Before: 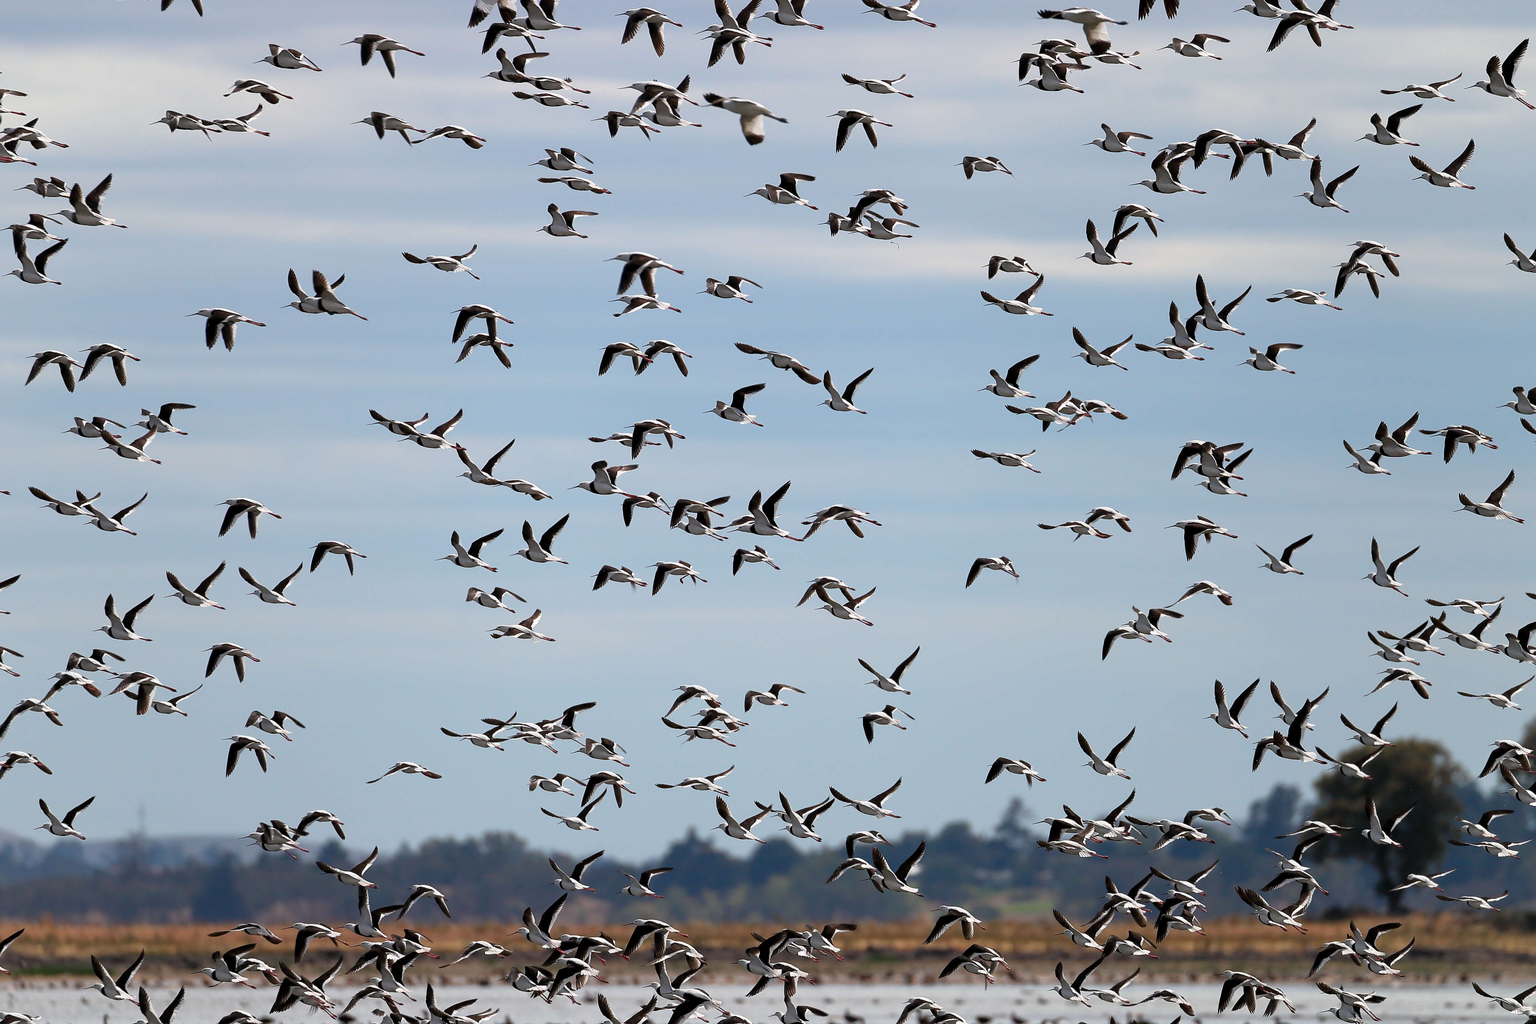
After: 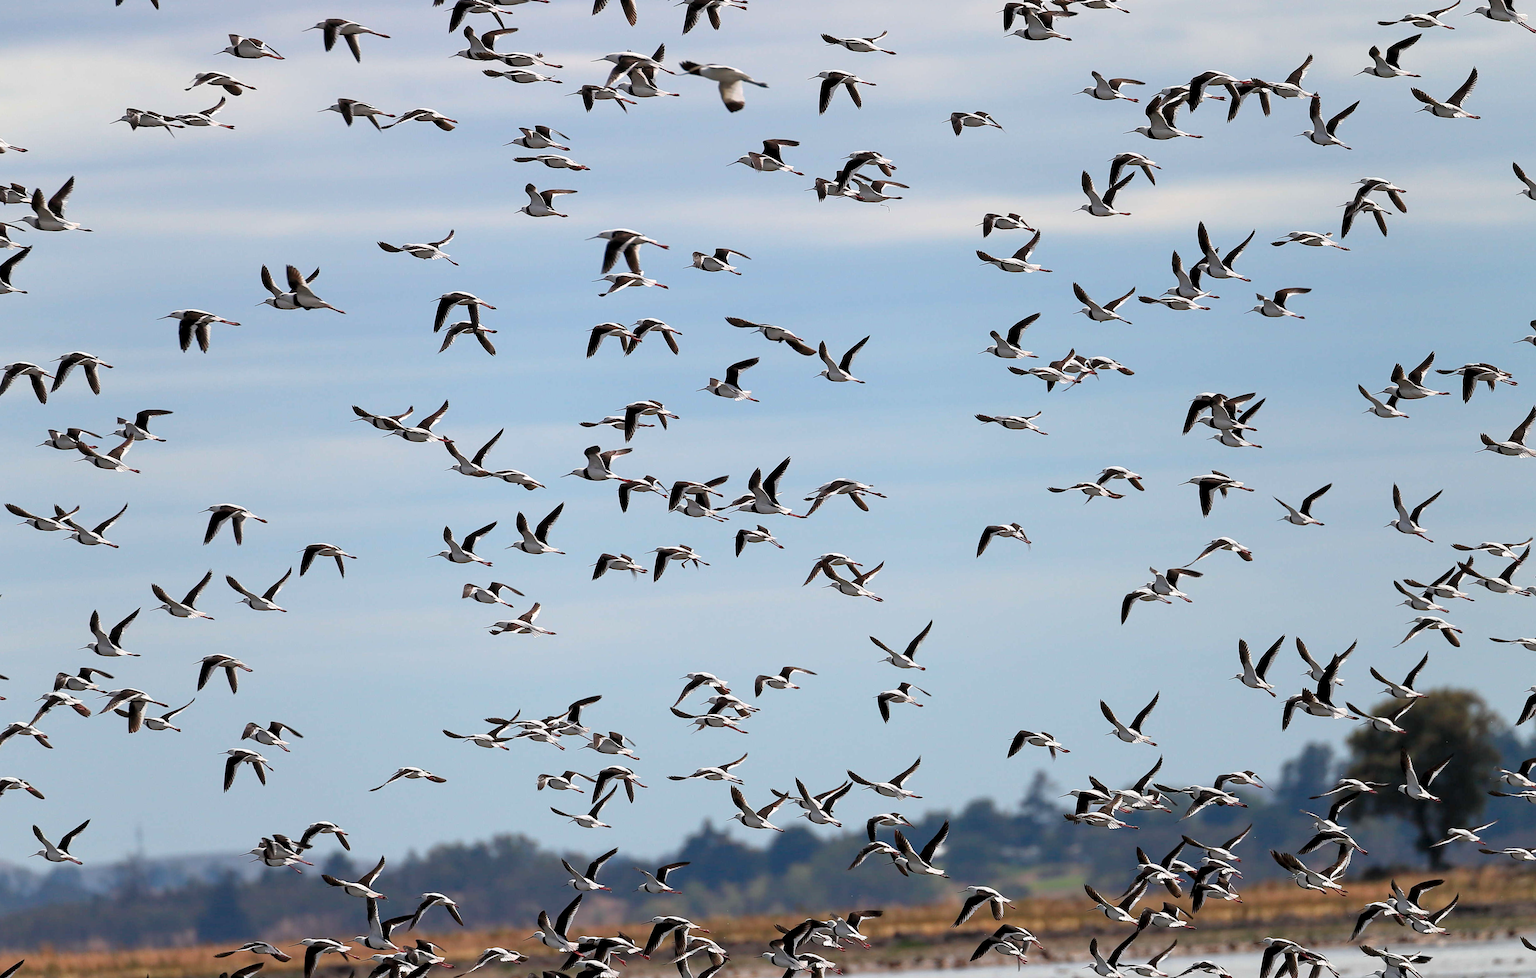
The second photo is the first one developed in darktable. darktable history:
contrast brightness saturation: contrast 0.03, brightness 0.06, saturation 0.13
exposure: exposure -0.01 EV, compensate highlight preservation false
rotate and perspective: rotation -3°, crop left 0.031, crop right 0.968, crop top 0.07, crop bottom 0.93
local contrast: highlights 100%, shadows 100%, detail 120%, midtone range 0.2
